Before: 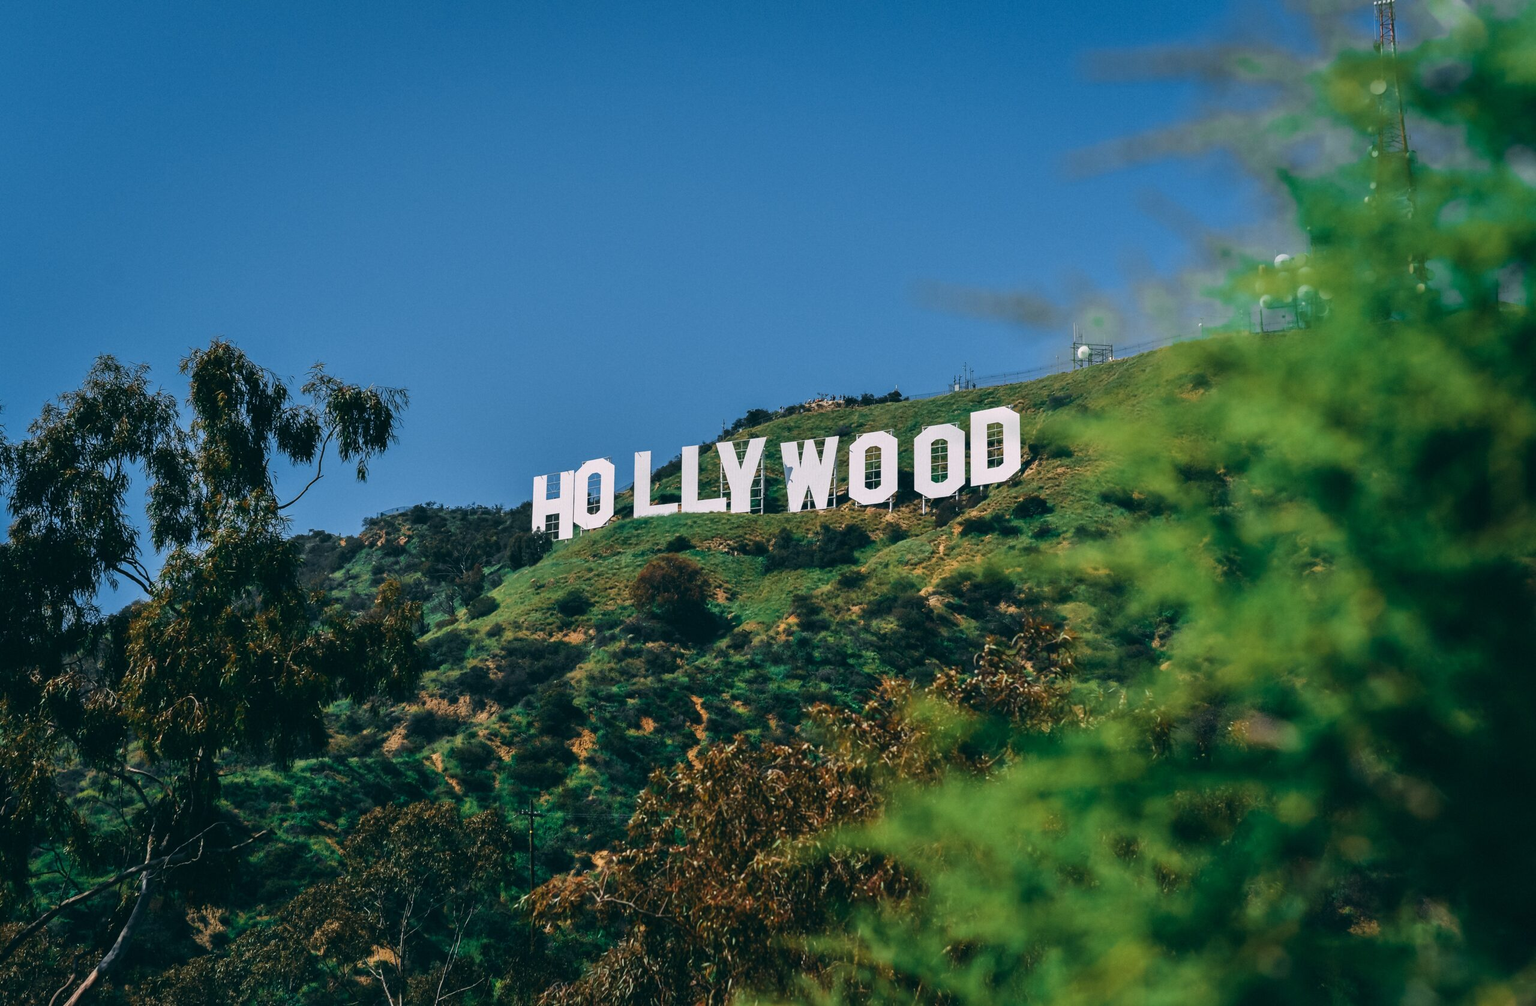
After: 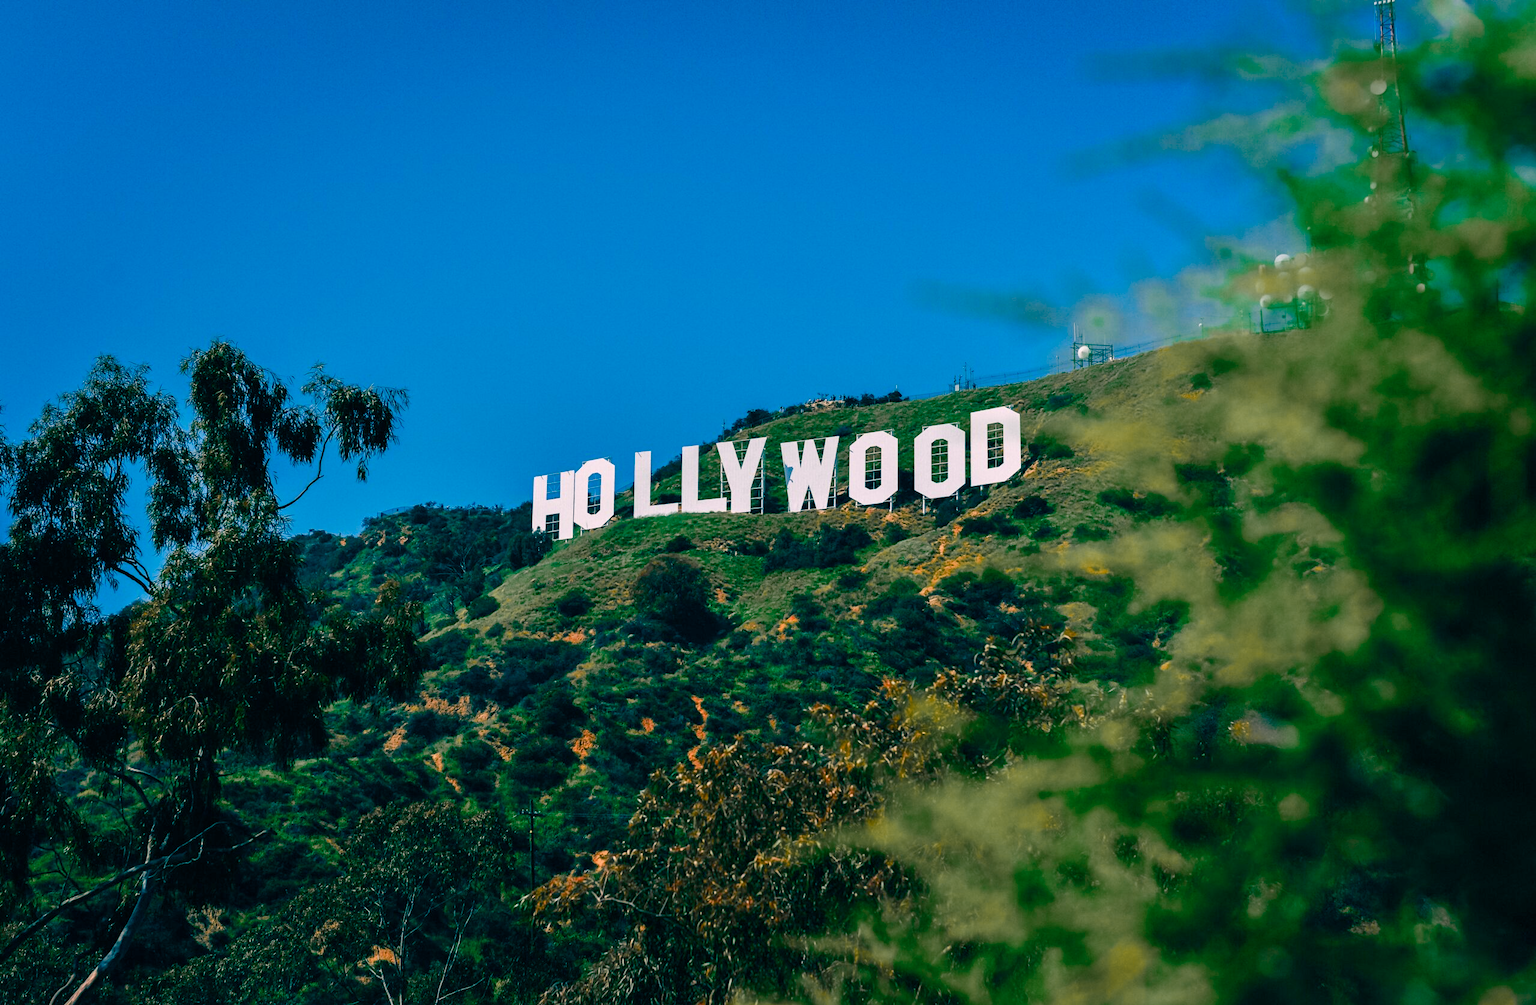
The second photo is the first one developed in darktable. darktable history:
color zones: curves: ch1 [(0.263, 0.53) (0.376, 0.287) (0.487, 0.512) (0.748, 0.547) (1, 0.513)]; ch2 [(0.262, 0.45) (0.751, 0.477)], mix 31.98%
color balance rgb: shadows lift › luminance -28.76%, shadows lift › chroma 10%, shadows lift › hue 230°, power › chroma 0.5%, power › hue 215°, highlights gain › luminance 7.14%, highlights gain › chroma 1%, highlights gain › hue 50°, global offset › luminance -0.29%, global offset › hue 260°, perceptual saturation grading › global saturation 20%, perceptual saturation grading › highlights -13.92%, perceptual saturation grading › shadows 50%
